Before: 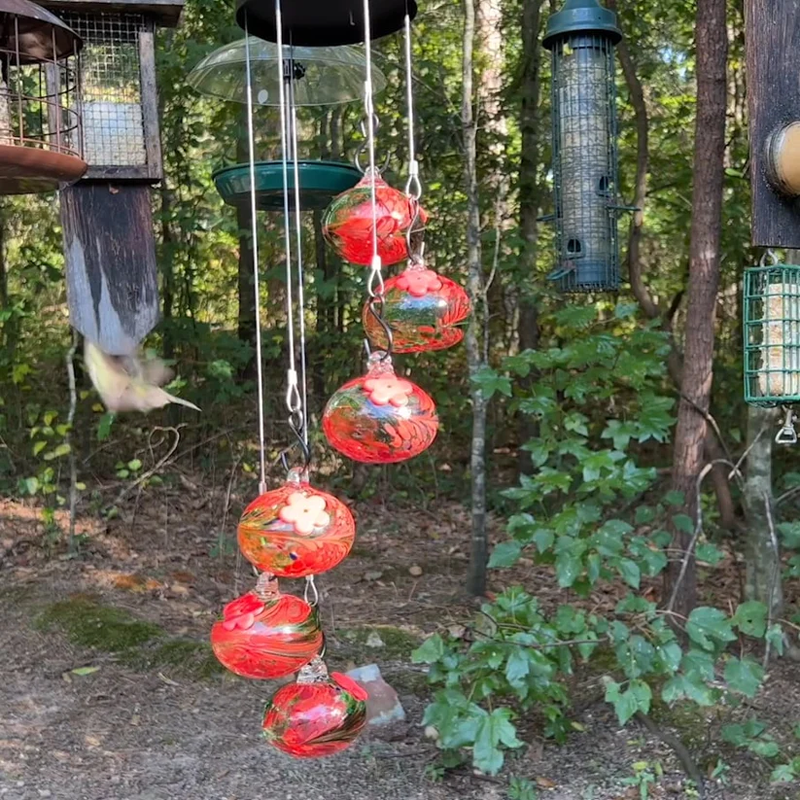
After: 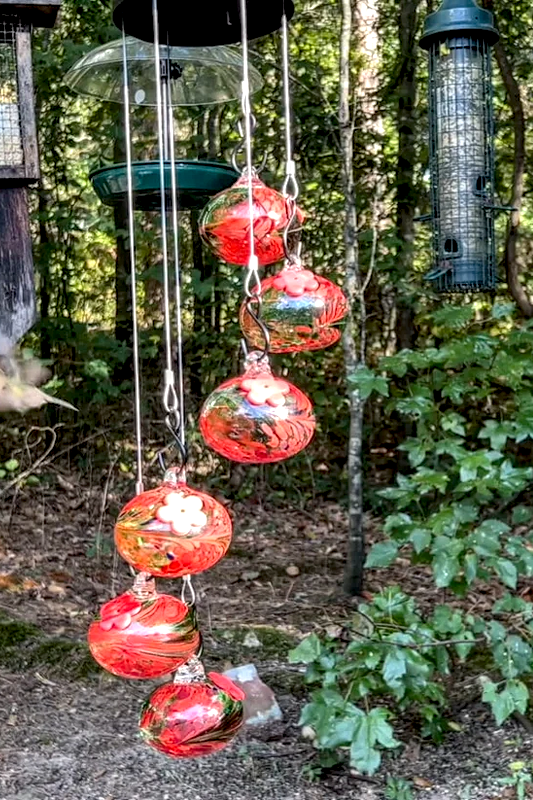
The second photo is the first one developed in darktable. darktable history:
crop: left 15.383%, right 17.922%
local contrast: highlights 4%, shadows 5%, detail 181%
exposure: black level correction 0.009, exposure 0.11 EV, compensate exposure bias true, compensate highlight preservation false
